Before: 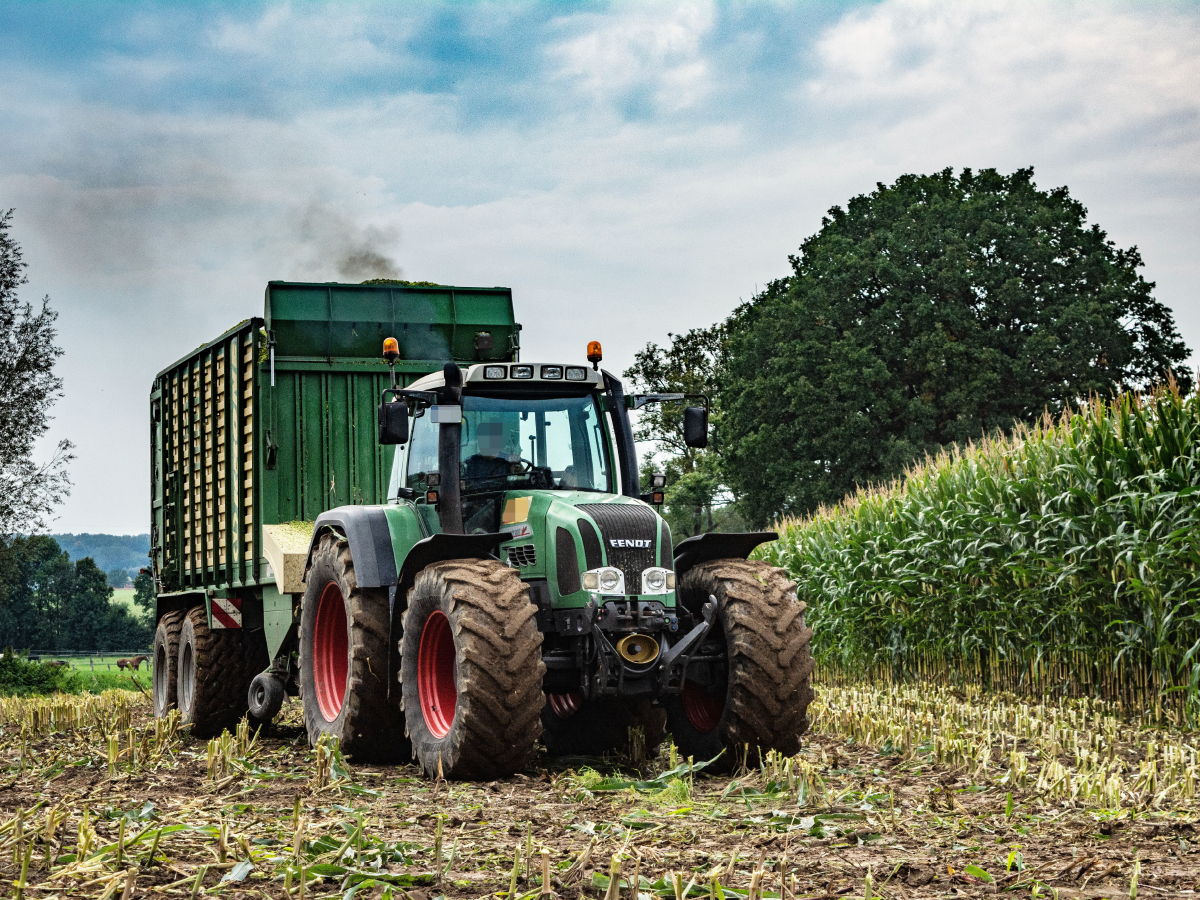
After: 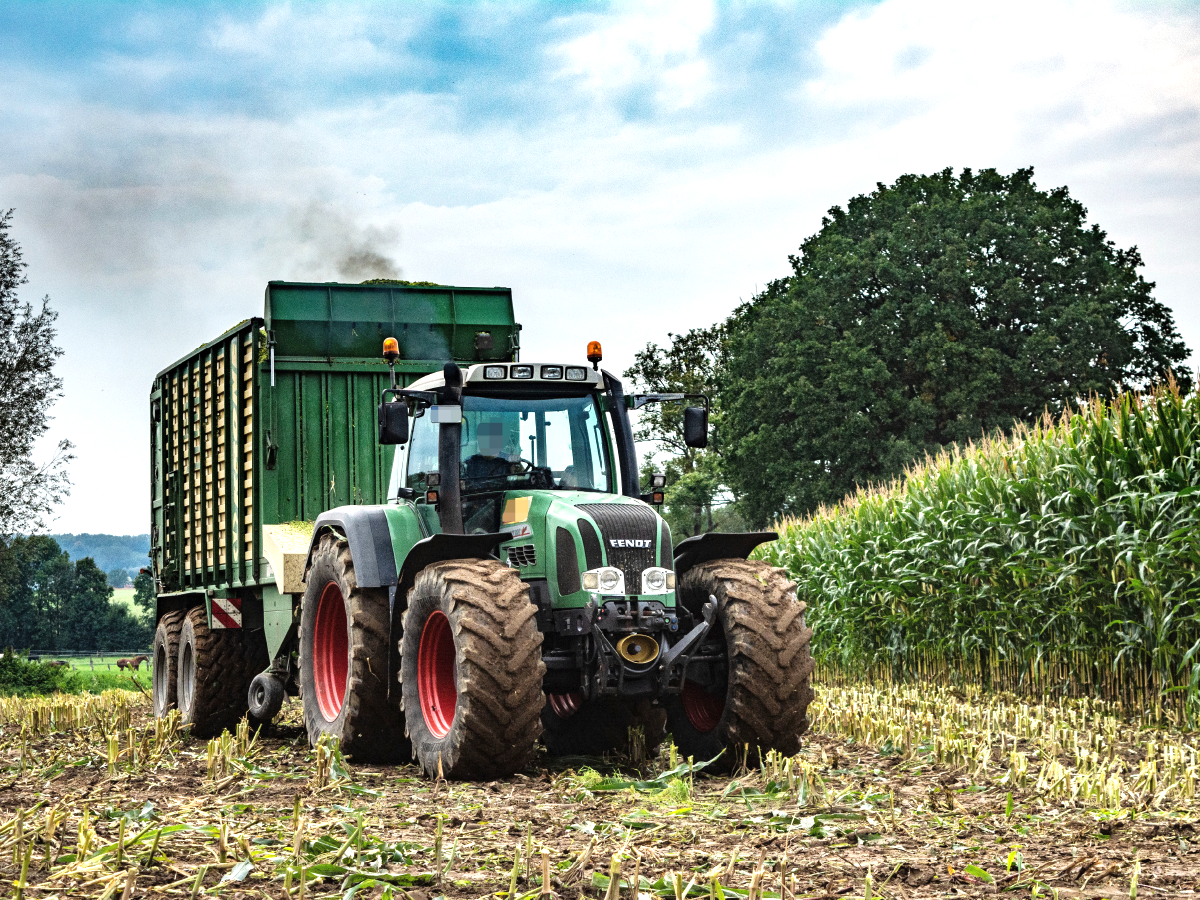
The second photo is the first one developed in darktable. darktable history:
exposure: black level correction 0, exposure 0.5 EV, compensate exposure bias true, compensate highlight preservation false
shadows and highlights: radius 331.84, shadows 53.55, highlights -100, compress 94.63%, highlights color adjustment 73.23%, soften with gaussian
